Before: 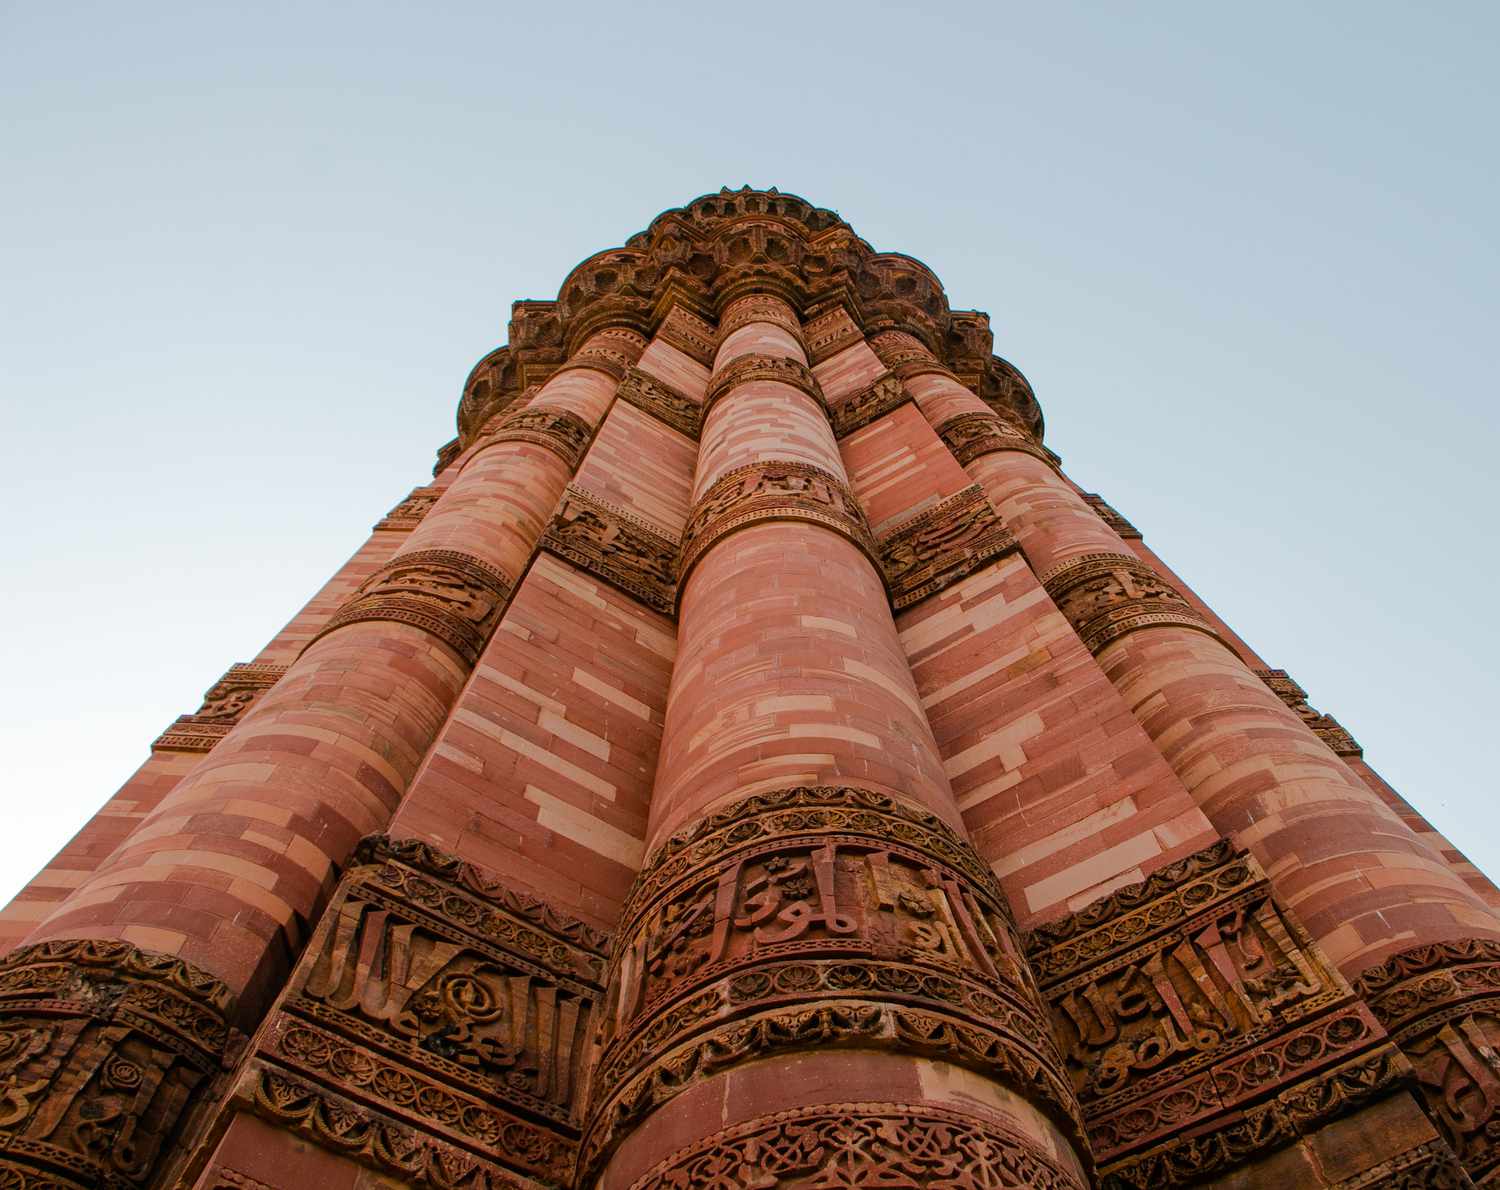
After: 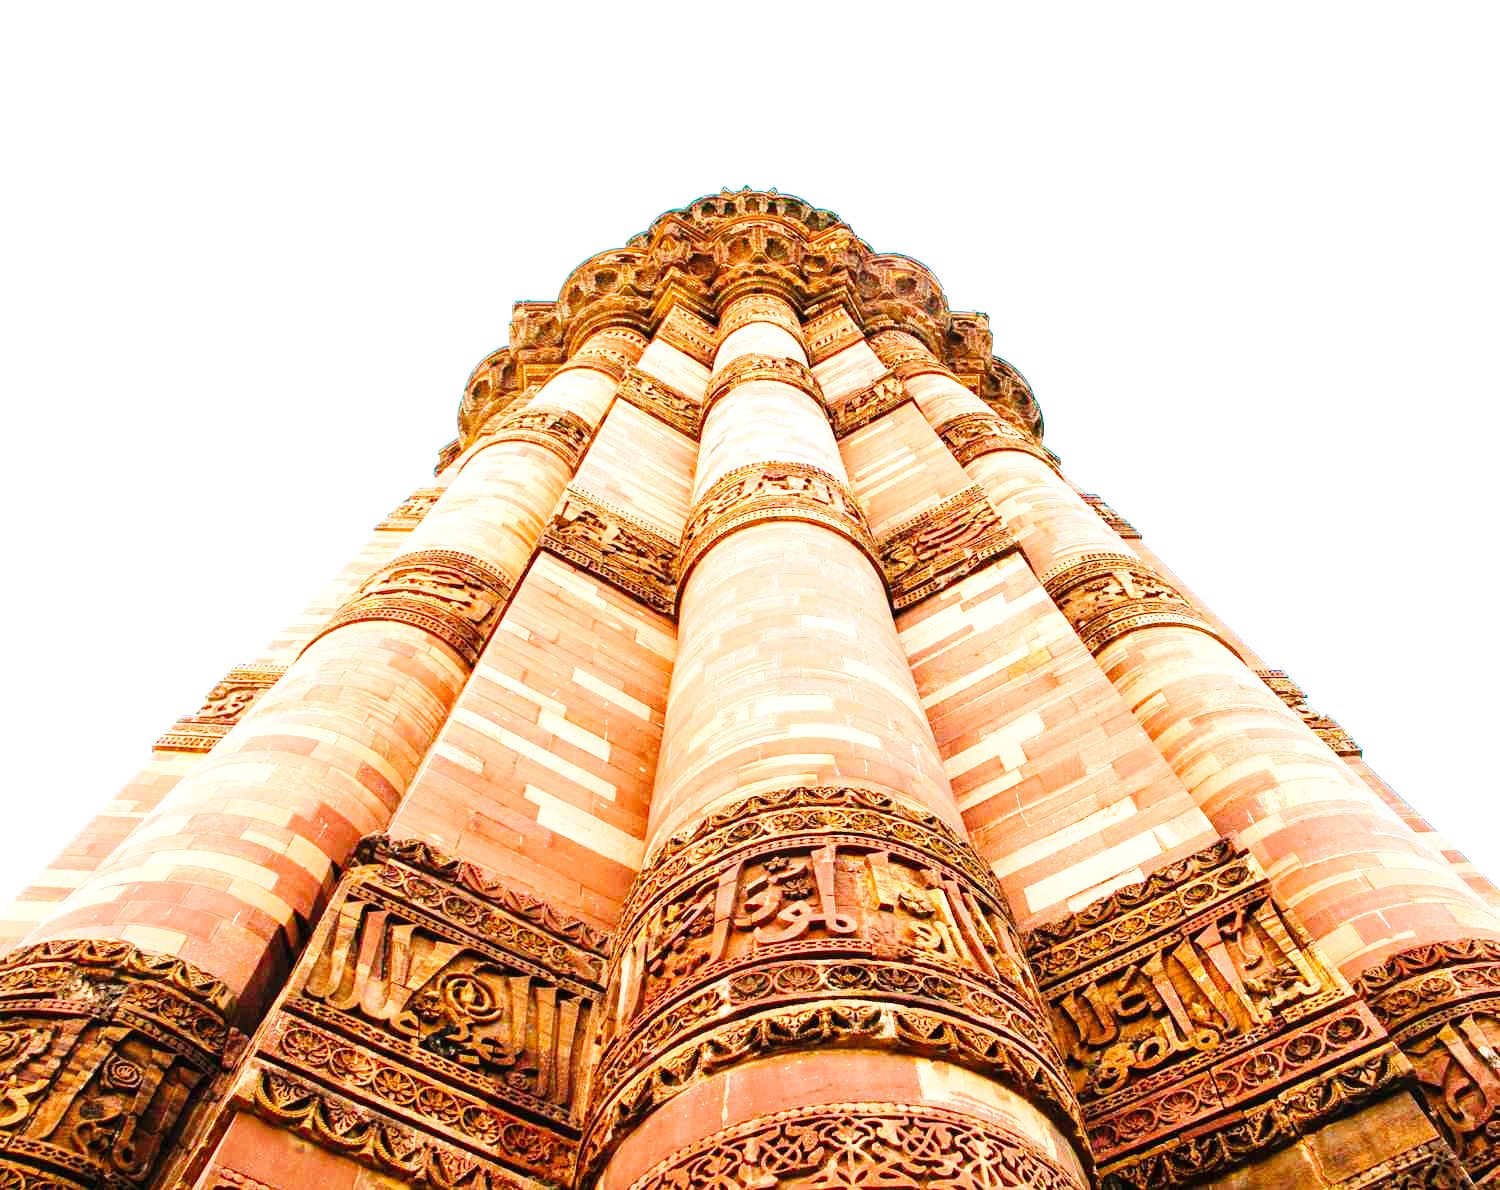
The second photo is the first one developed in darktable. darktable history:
exposure: black level correction 0, exposure 2.088 EV, compensate exposure bias true, compensate highlight preservation false
base curve: curves: ch0 [(0, 0) (0.036, 0.025) (0.121, 0.166) (0.206, 0.329) (0.605, 0.79) (1, 1)], preserve colors none
